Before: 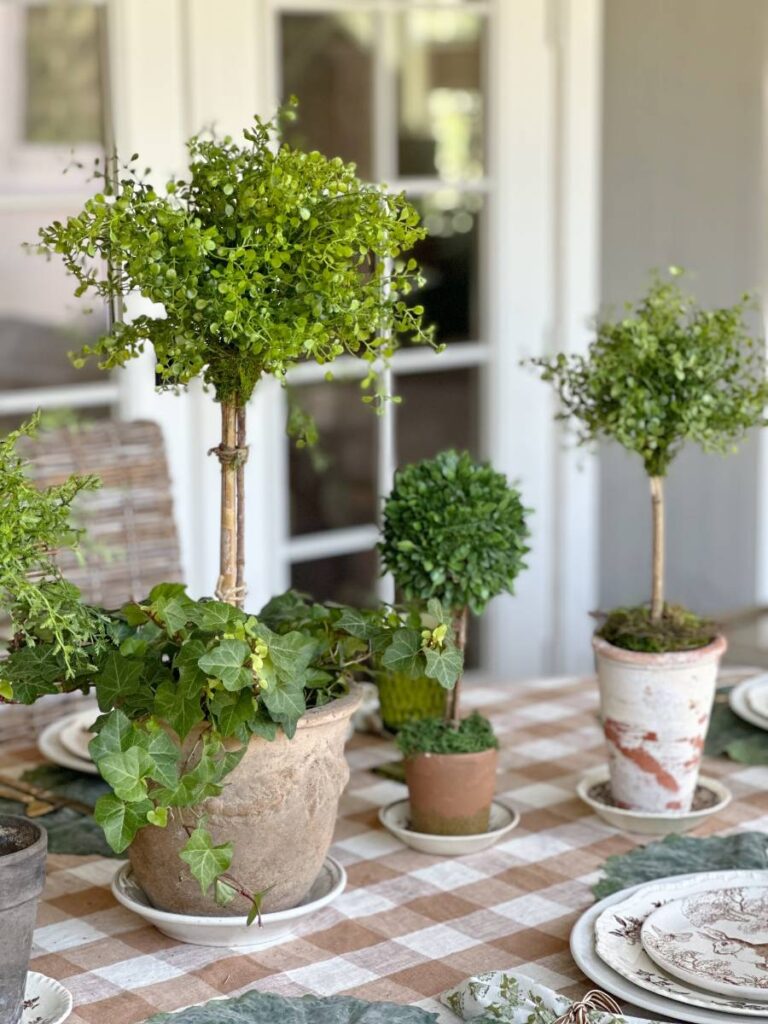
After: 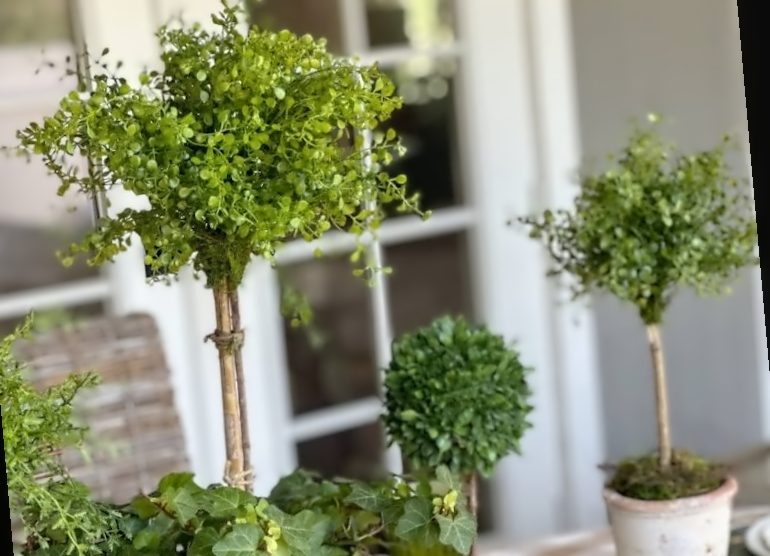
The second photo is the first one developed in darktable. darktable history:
crop and rotate: top 4.848%, bottom 29.503%
contrast equalizer: octaves 7, y [[0.5 ×6], [0.5 ×6], [0.5 ×6], [0, 0.033, 0.067, 0.1, 0.133, 0.167], [0, 0.05, 0.1, 0.15, 0.2, 0.25]]
local contrast: detail 117%
rotate and perspective: rotation -5°, crop left 0.05, crop right 0.952, crop top 0.11, crop bottom 0.89
